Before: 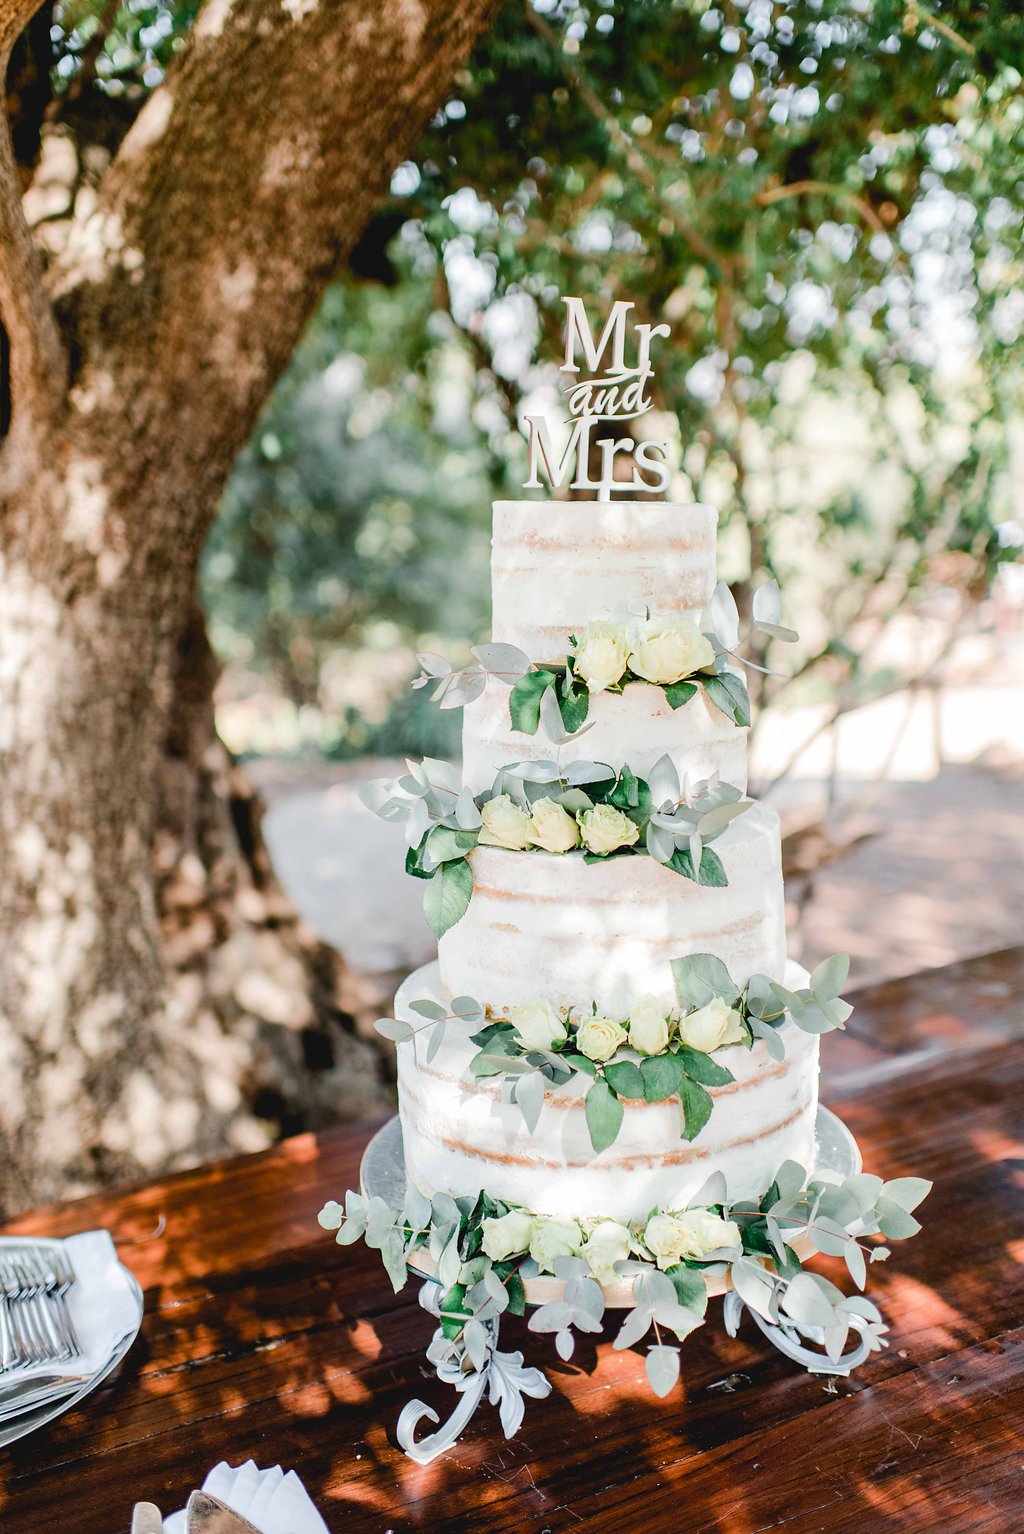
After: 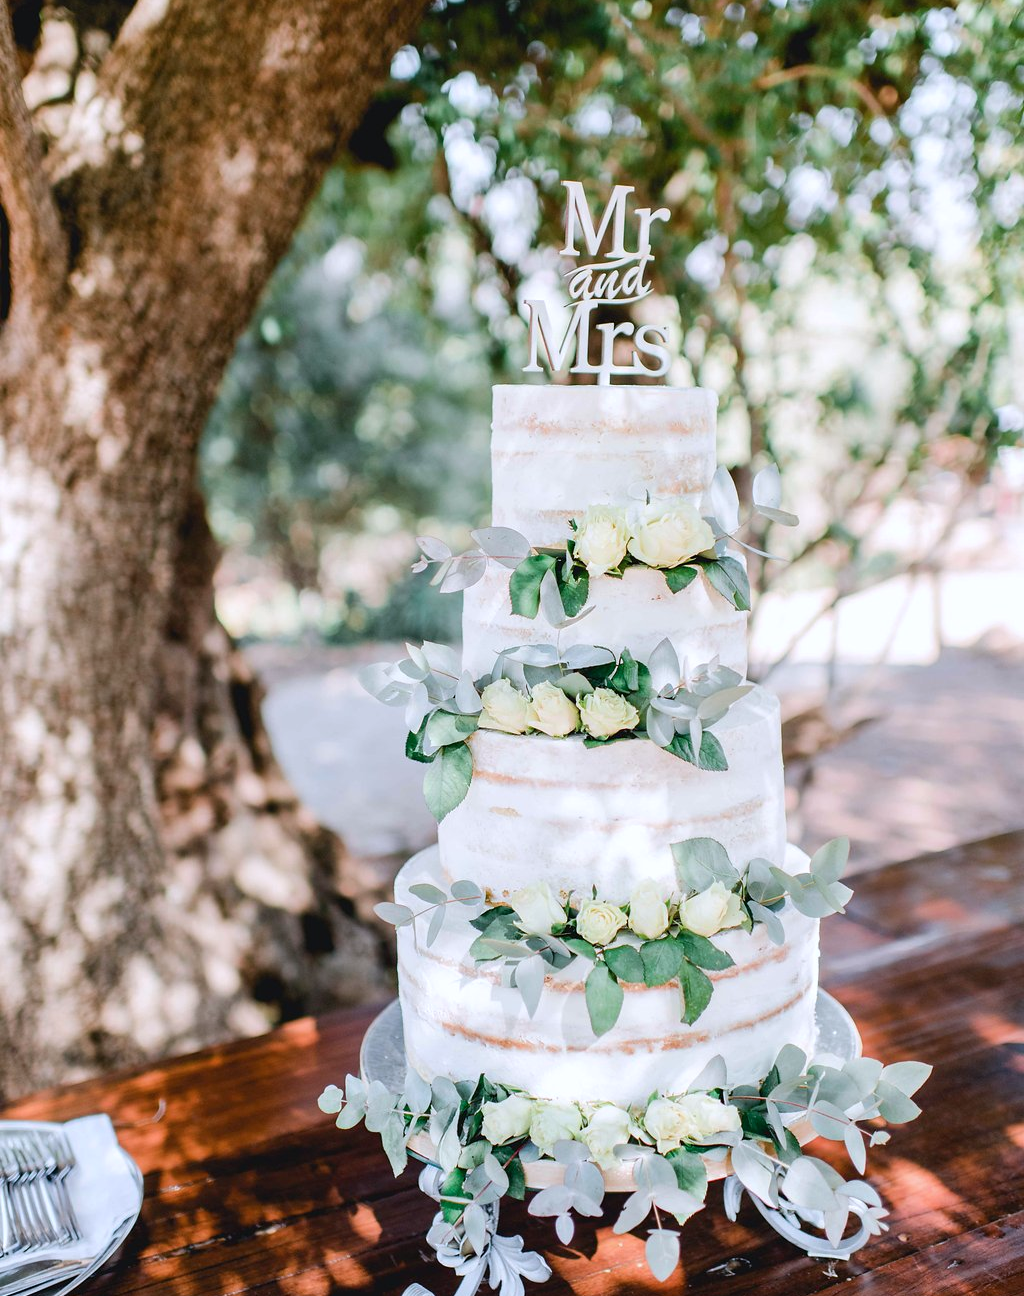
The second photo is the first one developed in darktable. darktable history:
crop: top 7.611%, bottom 7.894%
color calibration: illuminant as shot in camera, x 0.358, y 0.373, temperature 4628.91 K
